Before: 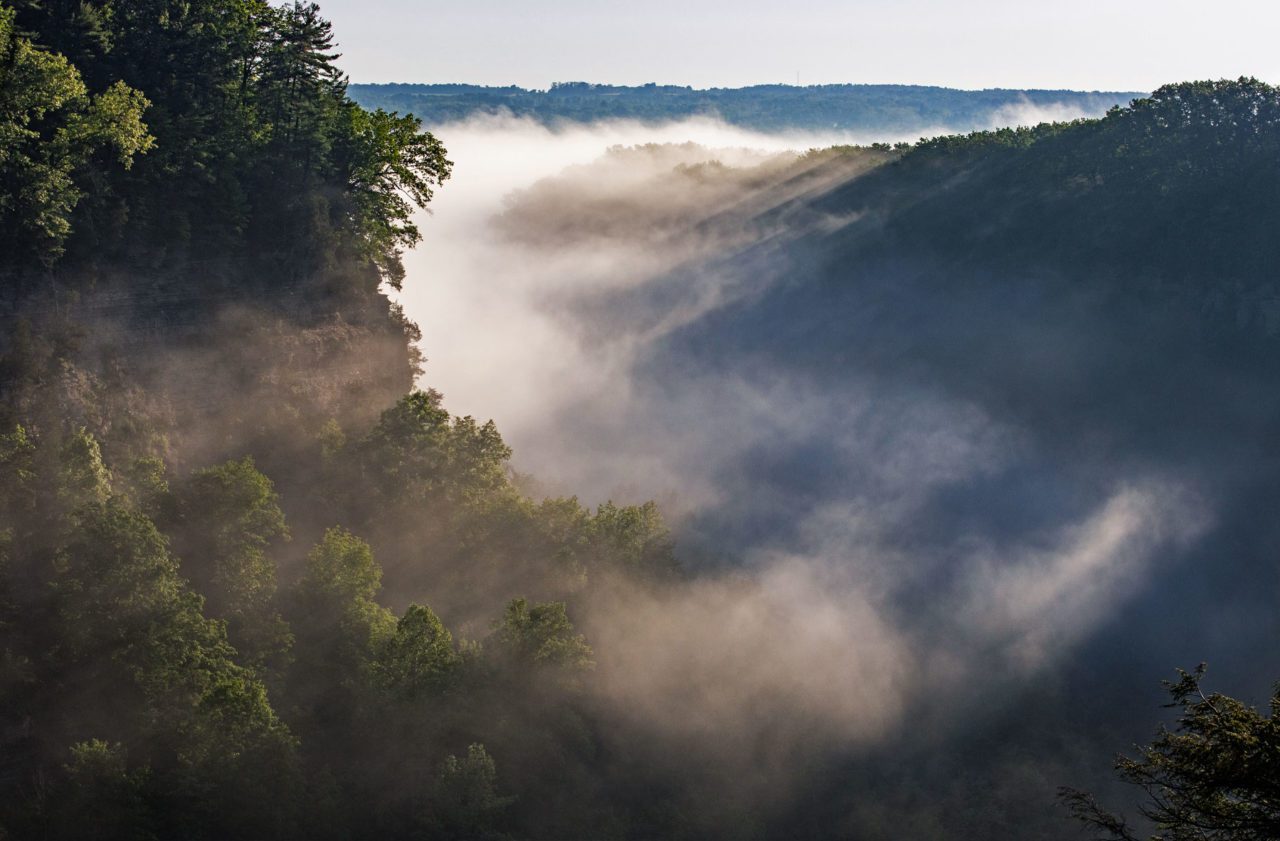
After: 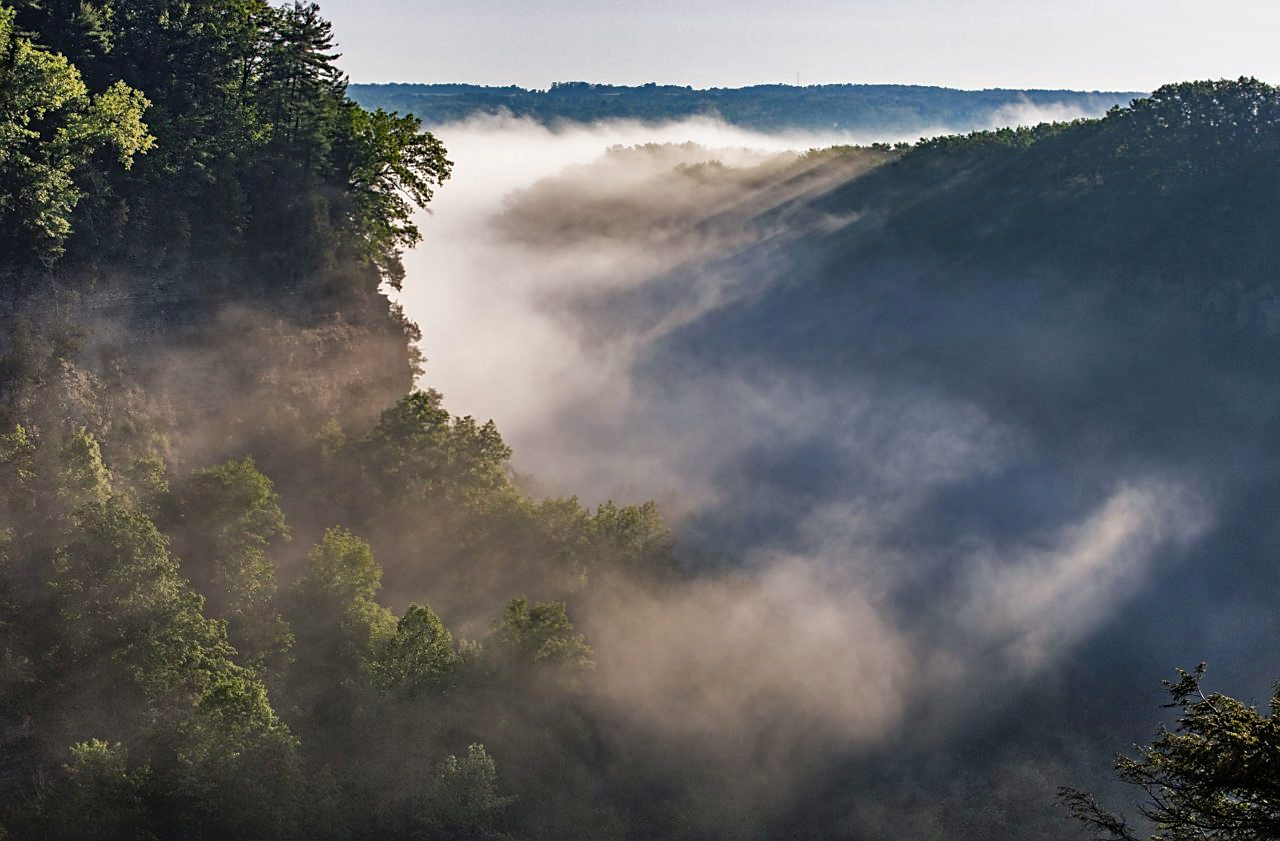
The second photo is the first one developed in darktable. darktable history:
sharpen: radius 1.872, amount 0.4, threshold 1.298
shadows and highlights: soften with gaussian
